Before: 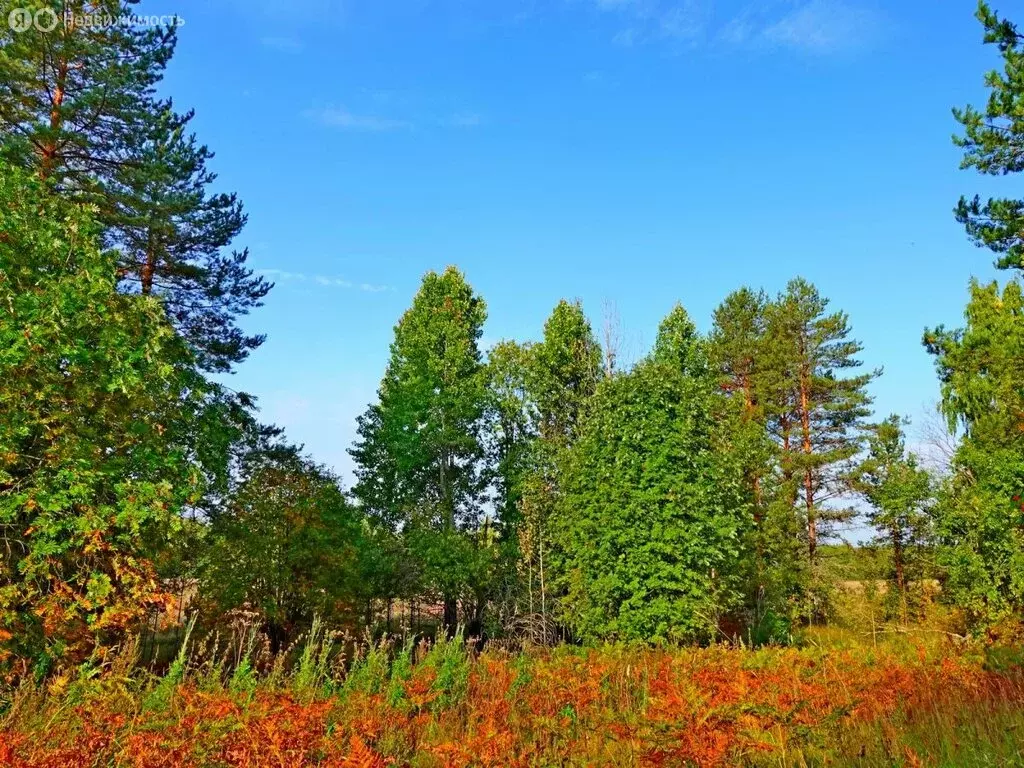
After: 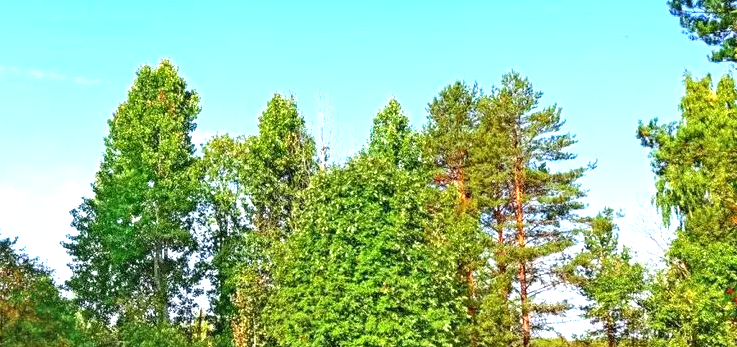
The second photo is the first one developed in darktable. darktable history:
exposure: black level correction 0, exposure 1 EV, compensate highlight preservation false
crop and rotate: left 27.958%, top 26.968%, bottom 27.724%
local contrast: on, module defaults
